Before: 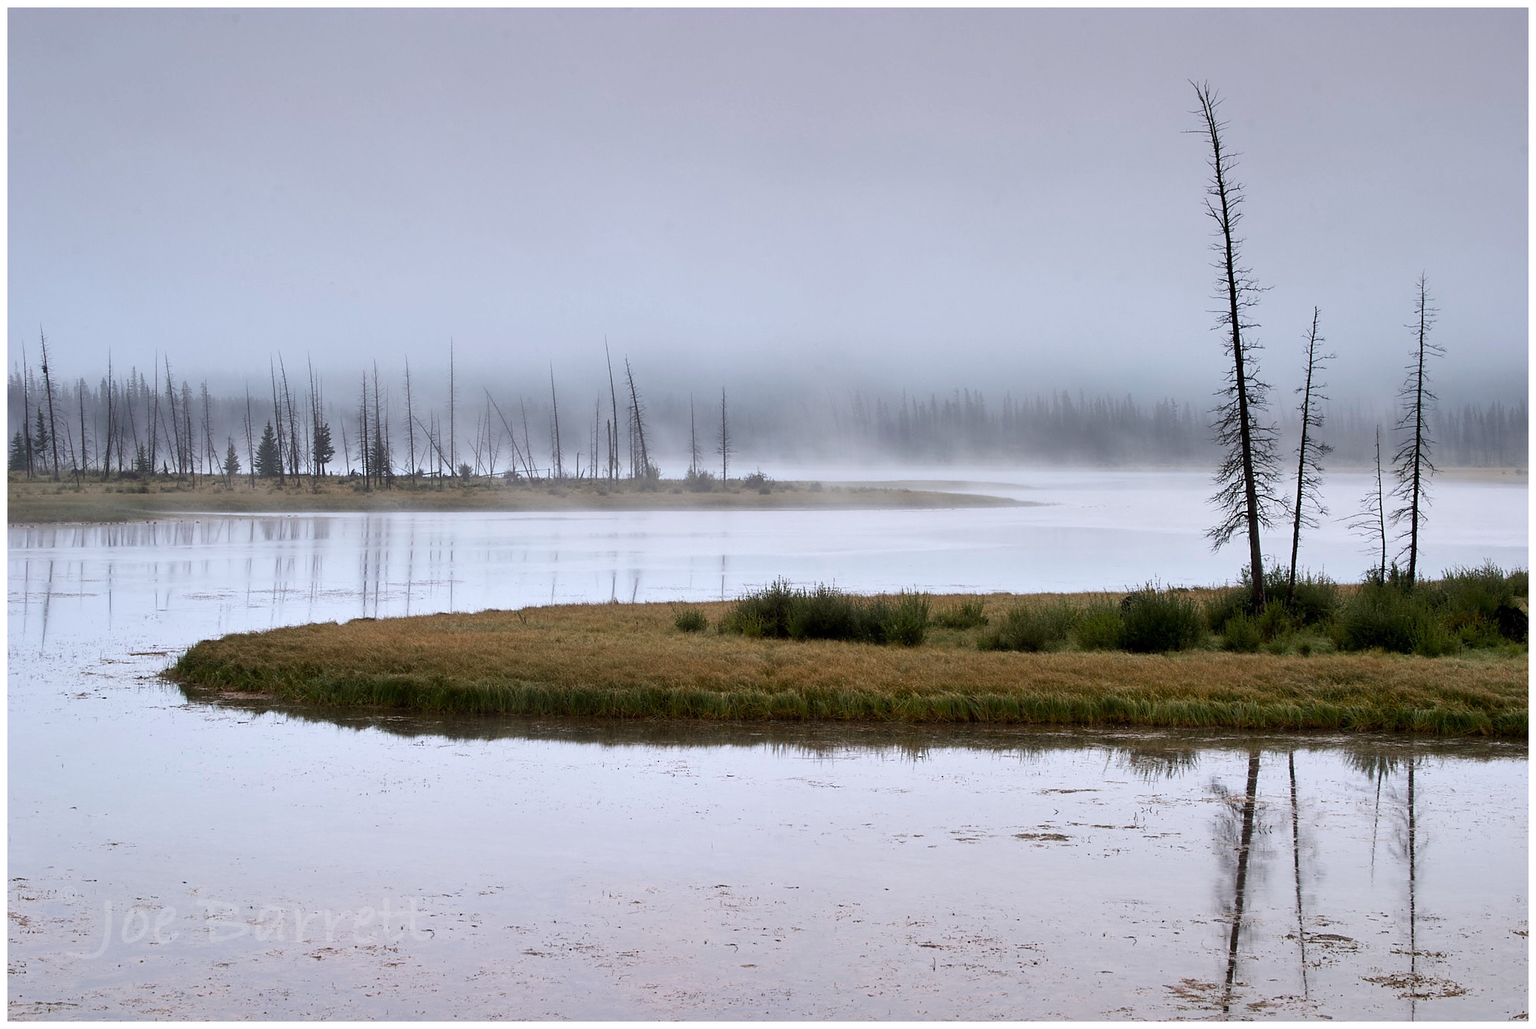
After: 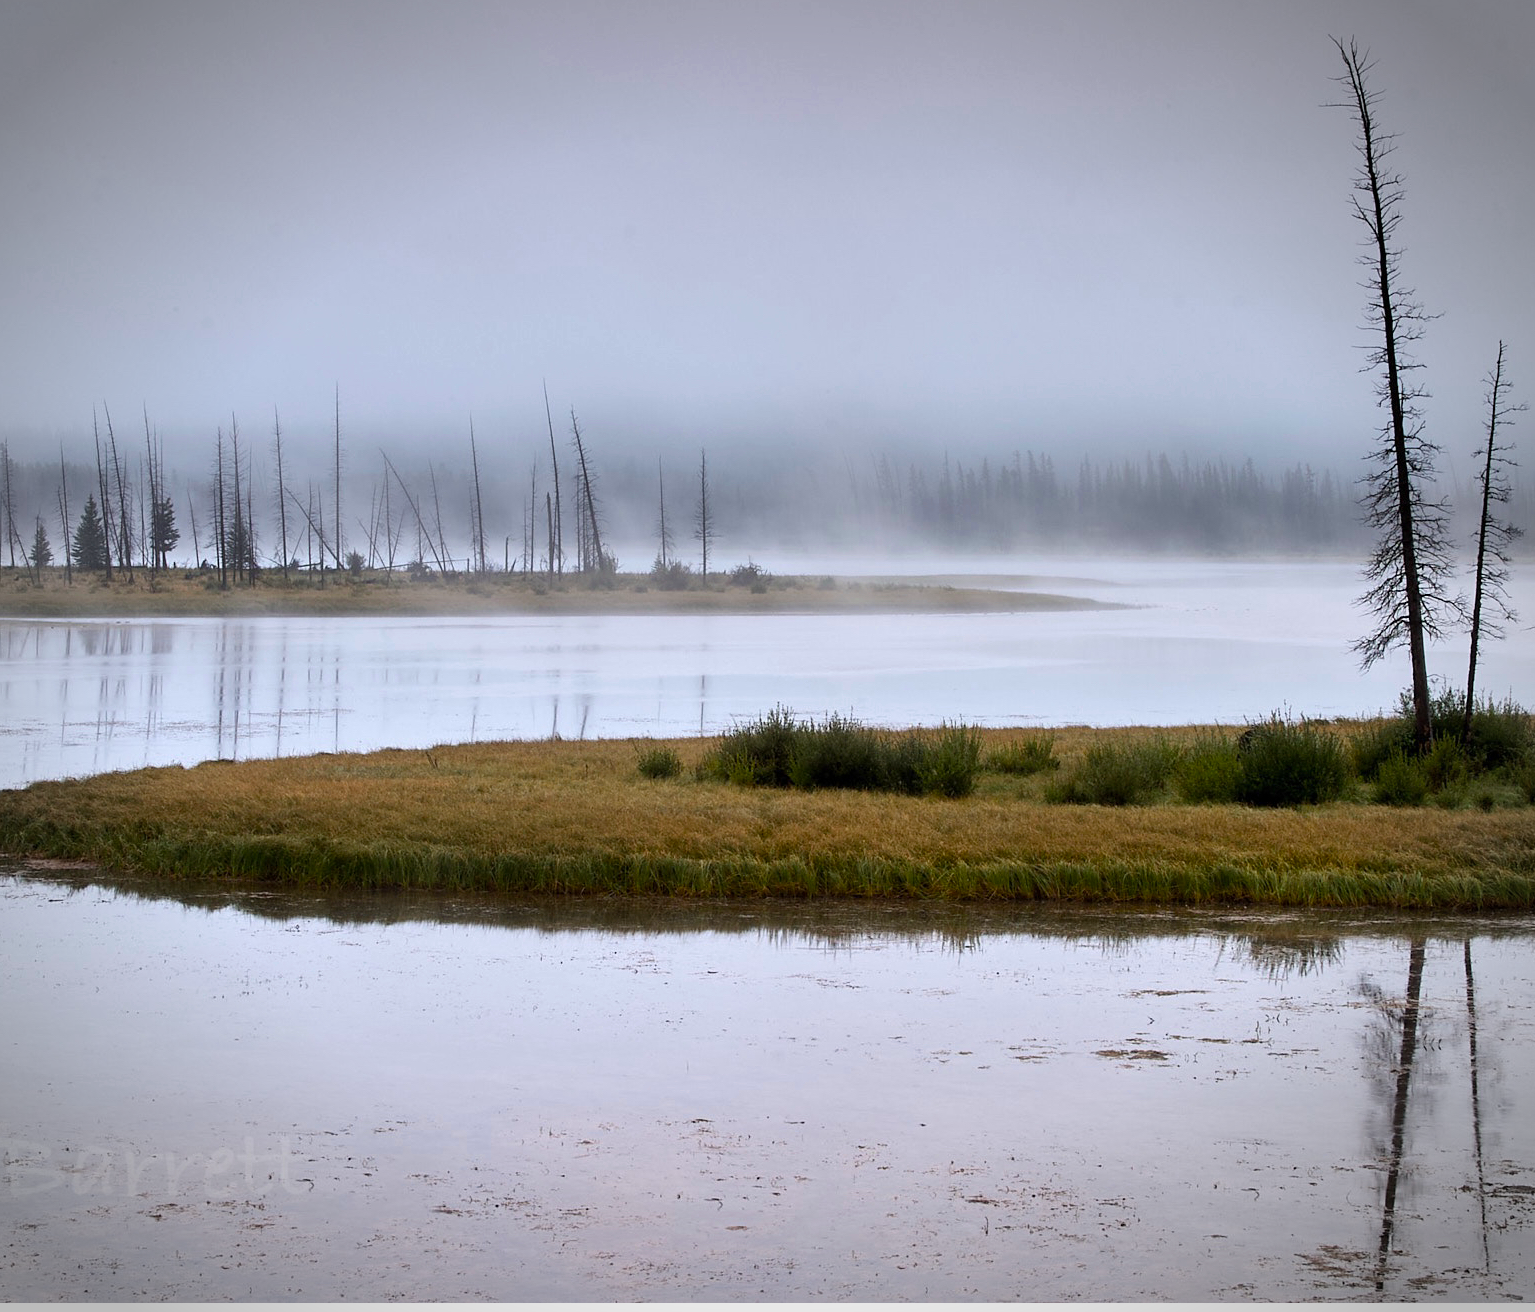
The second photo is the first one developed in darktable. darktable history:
vignetting: automatic ratio true
crop and rotate: left 13.15%, top 5.251%, right 12.609%
velvia: strength 32%, mid-tones bias 0.2
color correction: saturation 0.8
